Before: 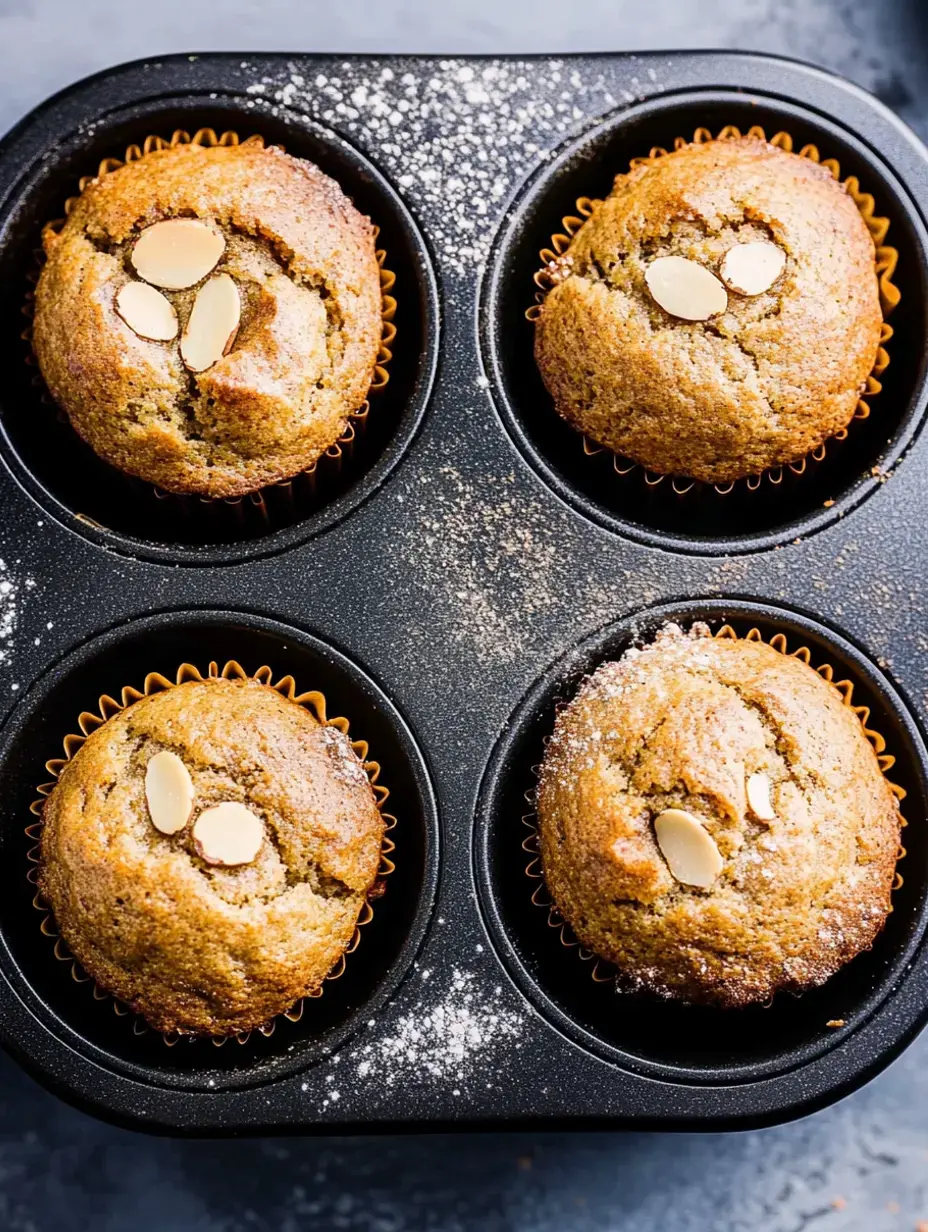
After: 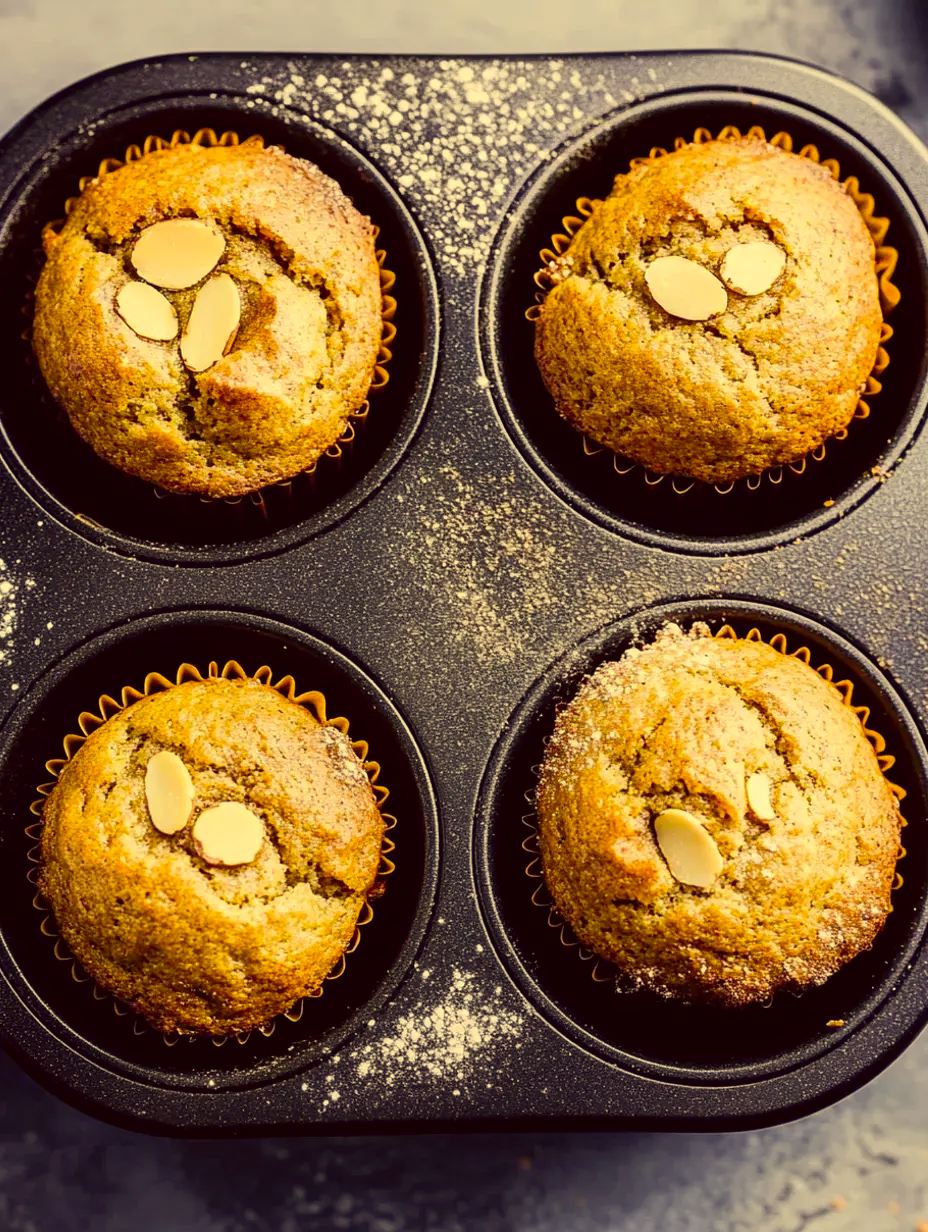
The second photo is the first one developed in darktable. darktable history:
color correction: highlights a* -0.562, highlights b* 39.91, shadows a* 9.64, shadows b* -0.926
